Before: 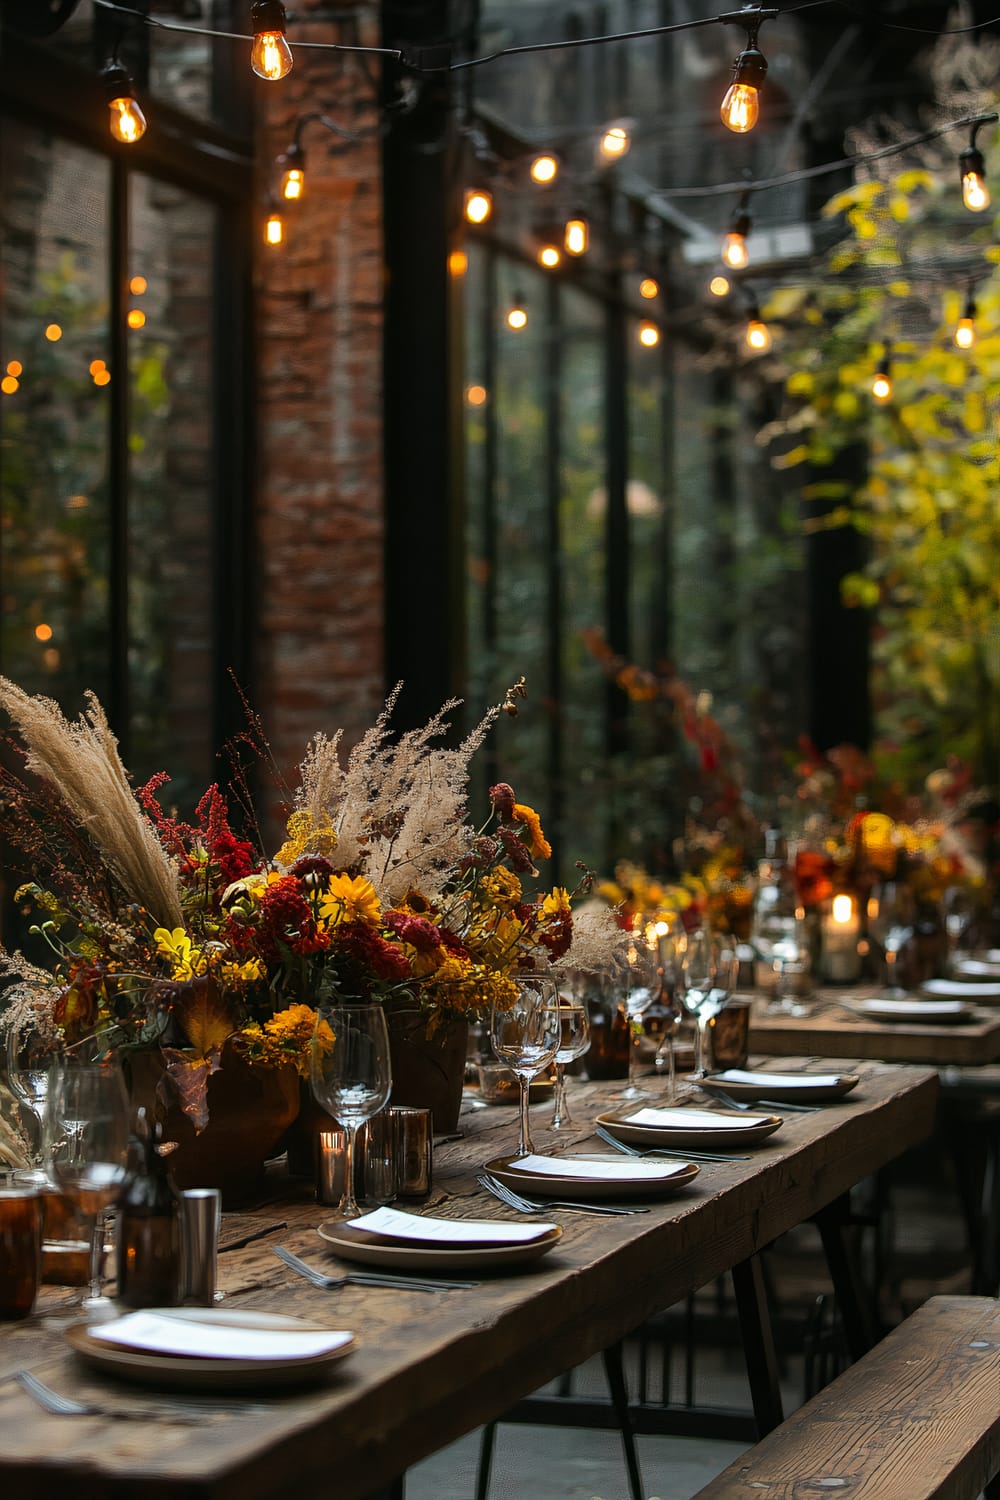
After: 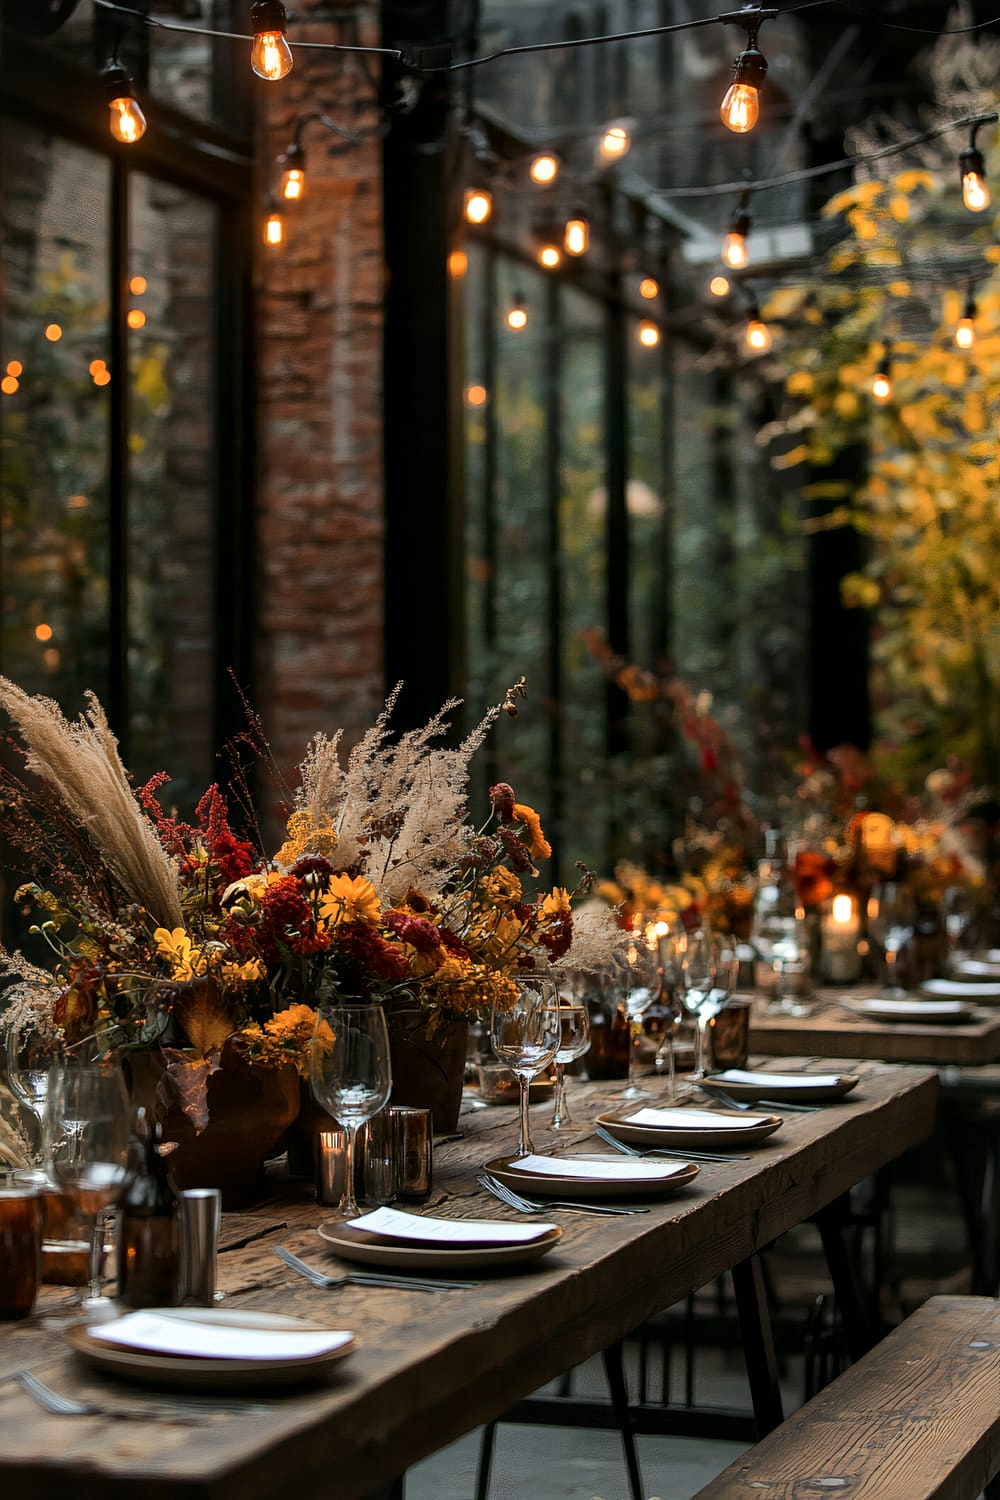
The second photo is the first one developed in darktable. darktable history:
local contrast: mode bilateral grid, contrast 21, coarseness 50, detail 130%, midtone range 0.2
color zones: curves: ch2 [(0, 0.5) (0.143, 0.5) (0.286, 0.416) (0.429, 0.5) (0.571, 0.5) (0.714, 0.5) (0.857, 0.5) (1, 0.5)]
